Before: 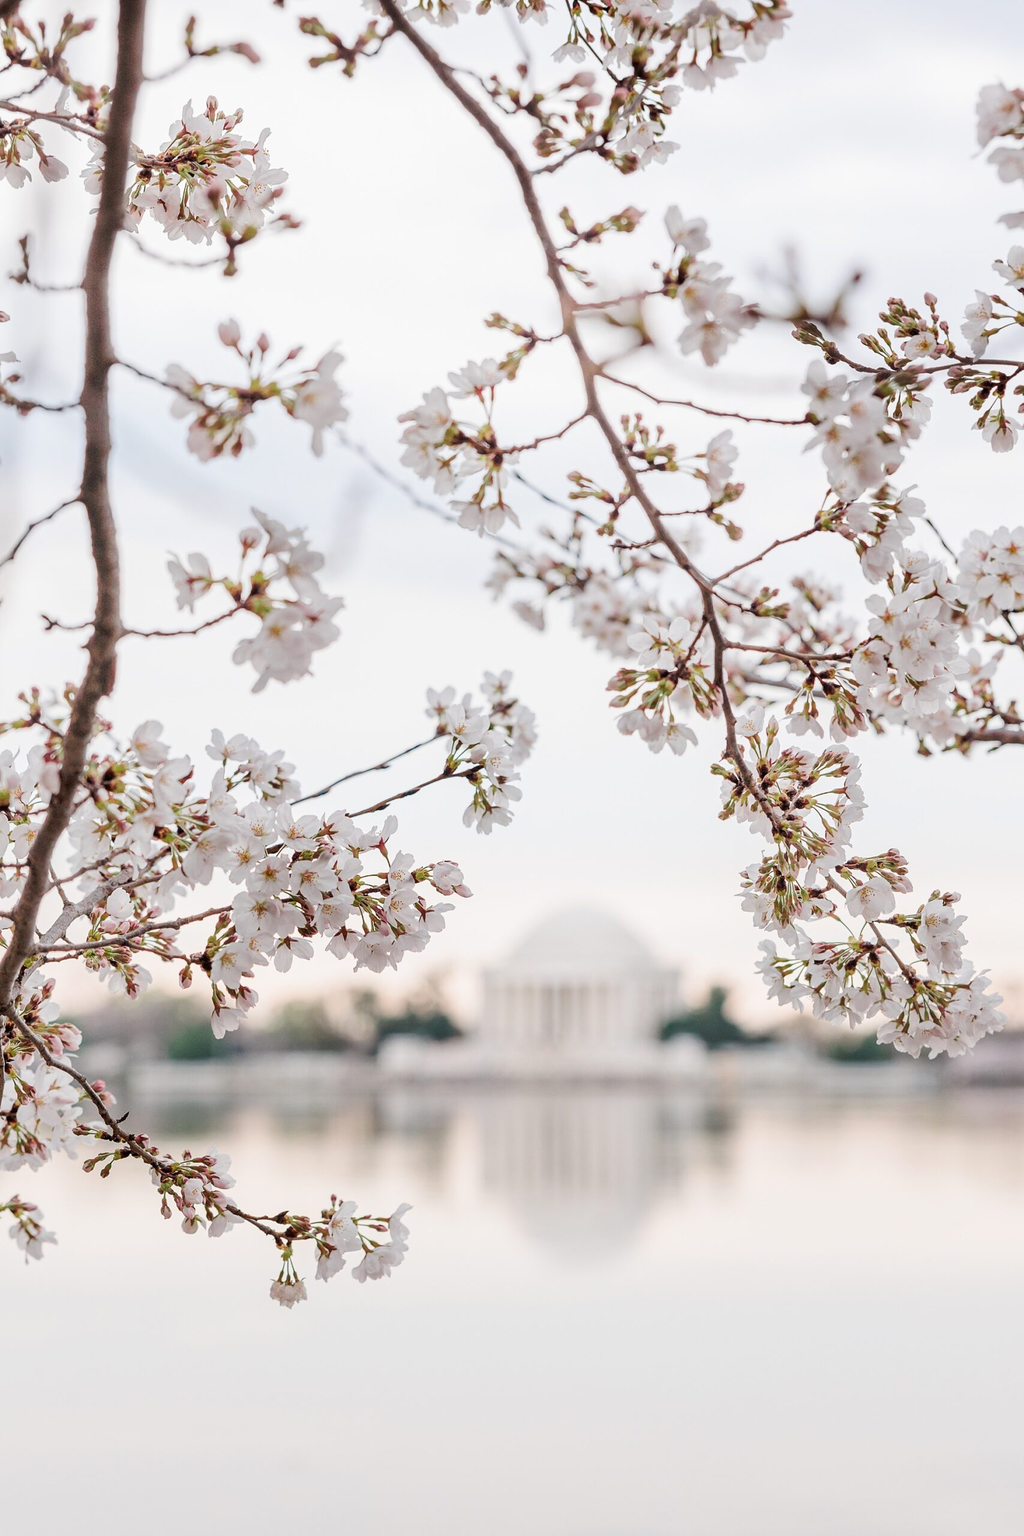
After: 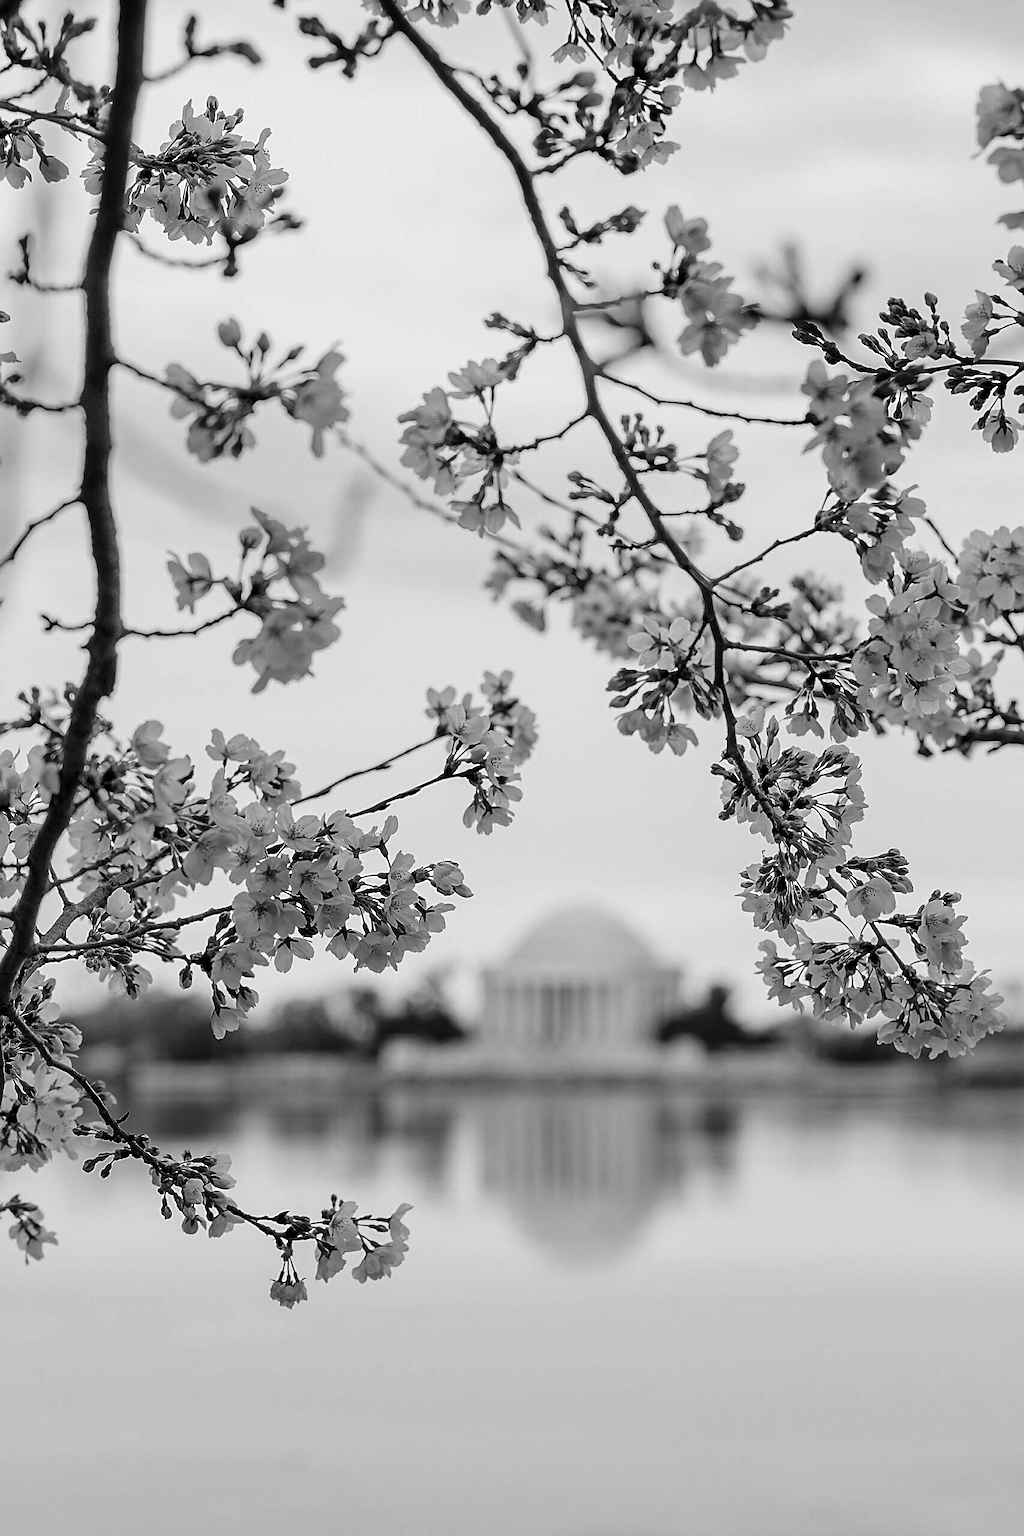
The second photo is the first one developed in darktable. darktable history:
contrast brightness saturation: contrast -0.028, brightness -0.596, saturation -0.983
sharpen: on, module defaults
